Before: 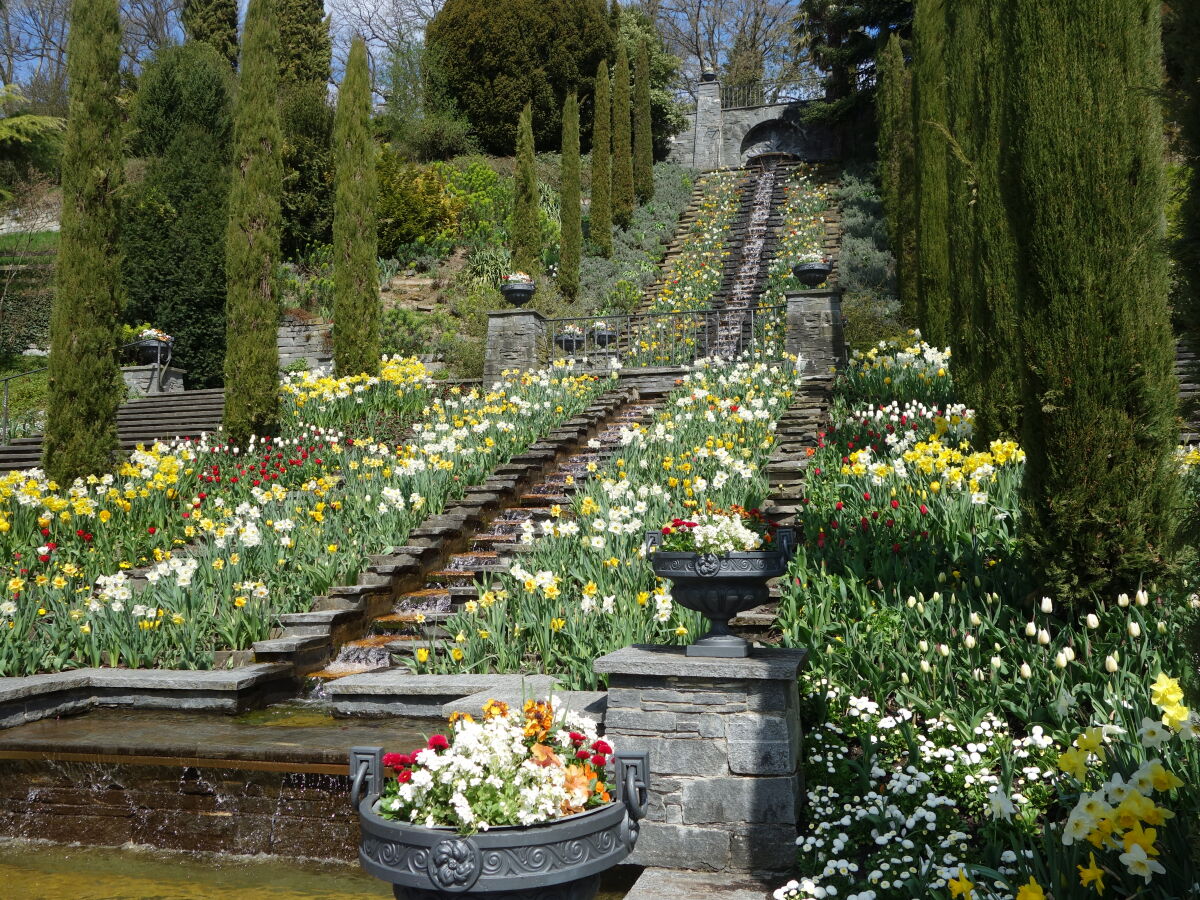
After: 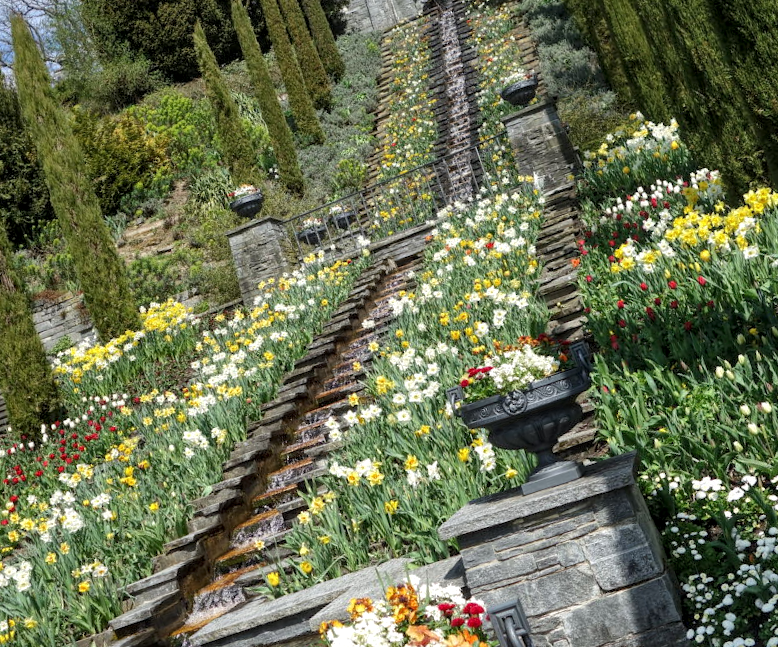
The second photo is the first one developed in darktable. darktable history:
crop and rotate: angle 18.68°, left 7.002%, right 3.829%, bottom 1.074%
shadows and highlights: soften with gaussian
local contrast: highlights 97%, shadows 85%, detail 160%, midtone range 0.2
